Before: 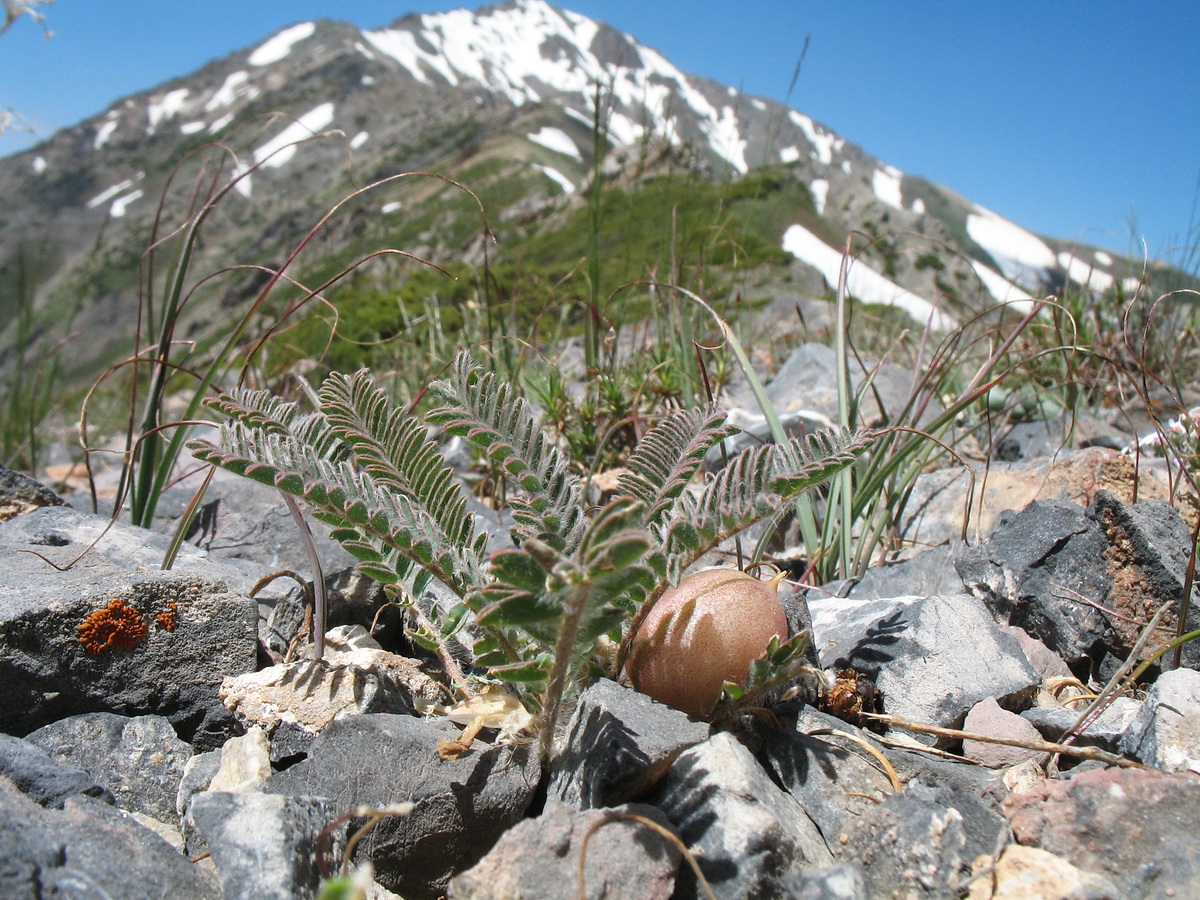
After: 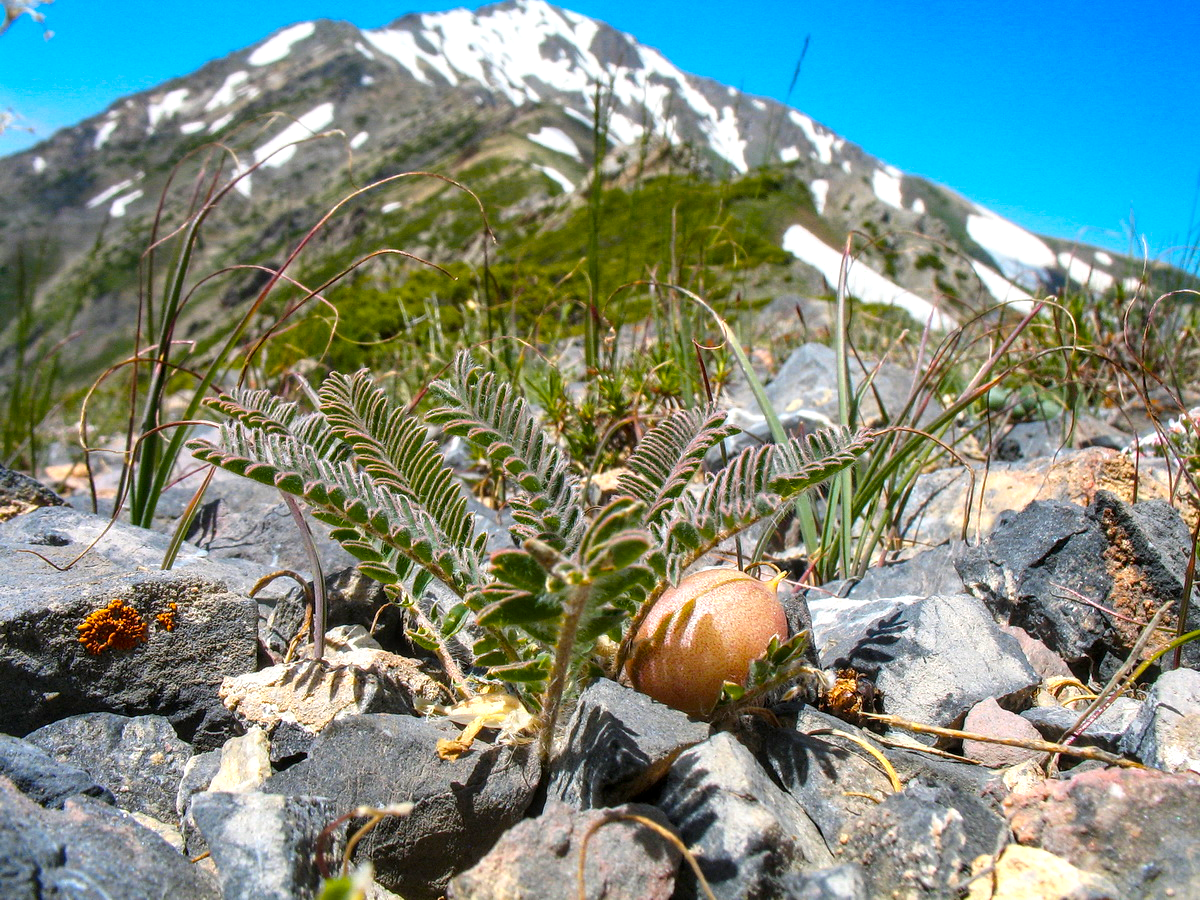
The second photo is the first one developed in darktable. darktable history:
local contrast: detail 130%
color balance rgb: linear chroma grading › global chroma 15%, perceptual saturation grading › global saturation 30%
color zones: curves: ch0 [(0.099, 0.624) (0.257, 0.596) (0.384, 0.376) (0.529, 0.492) (0.697, 0.564) (0.768, 0.532) (0.908, 0.644)]; ch1 [(0.112, 0.564) (0.254, 0.612) (0.432, 0.676) (0.592, 0.456) (0.743, 0.684) (0.888, 0.536)]; ch2 [(0.25, 0.5) (0.469, 0.36) (0.75, 0.5)]
